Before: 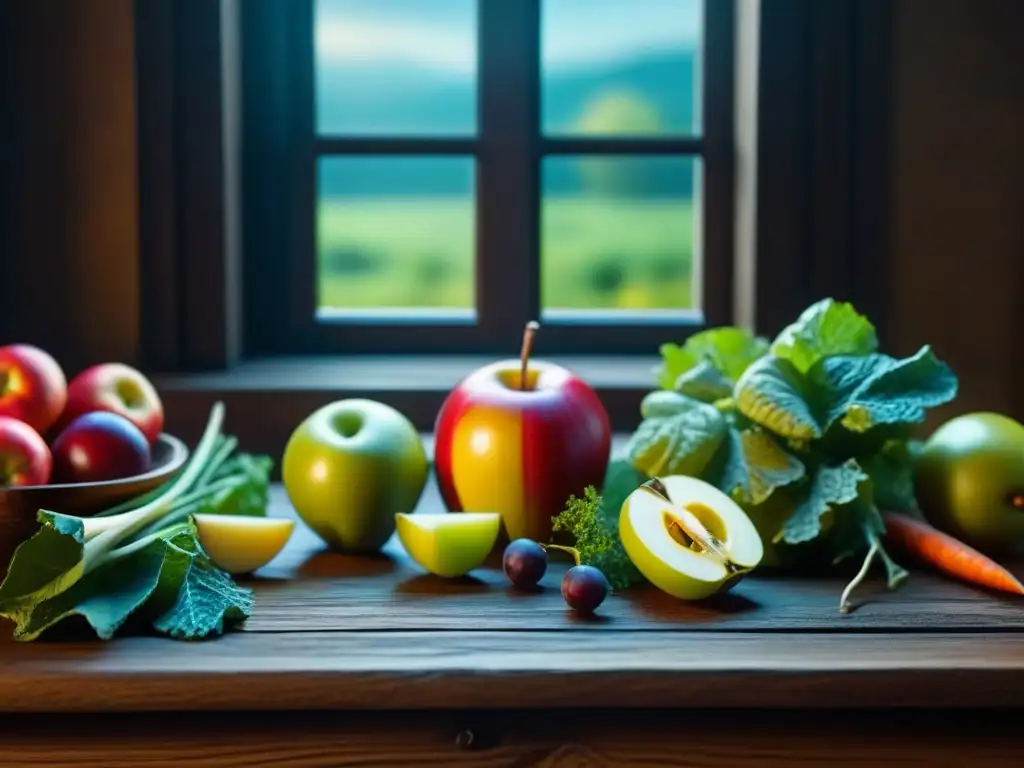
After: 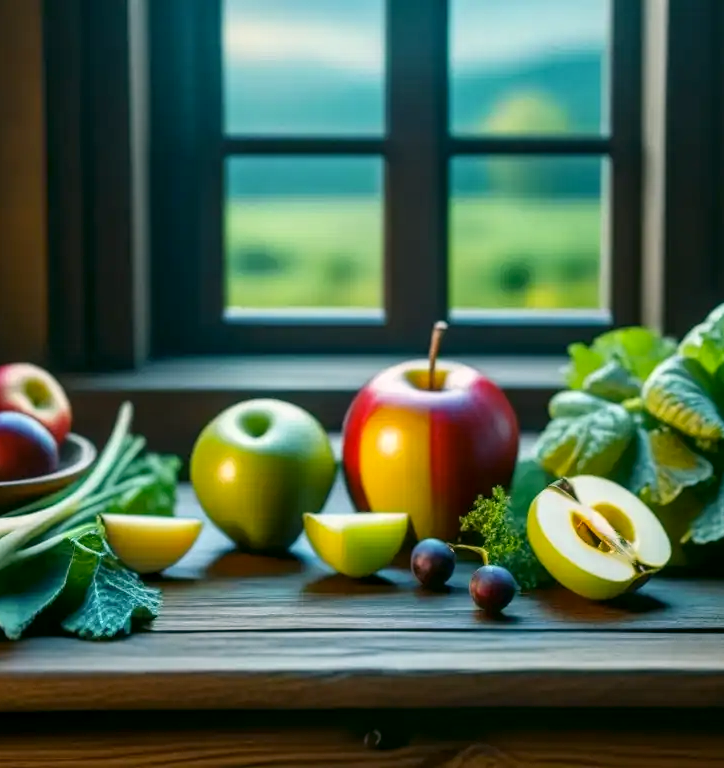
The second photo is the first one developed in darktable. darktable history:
local contrast: on, module defaults
color correction: highlights a* 4.02, highlights b* 4.98, shadows a* -7.55, shadows b* 4.98
crop and rotate: left 9.061%, right 20.142%
